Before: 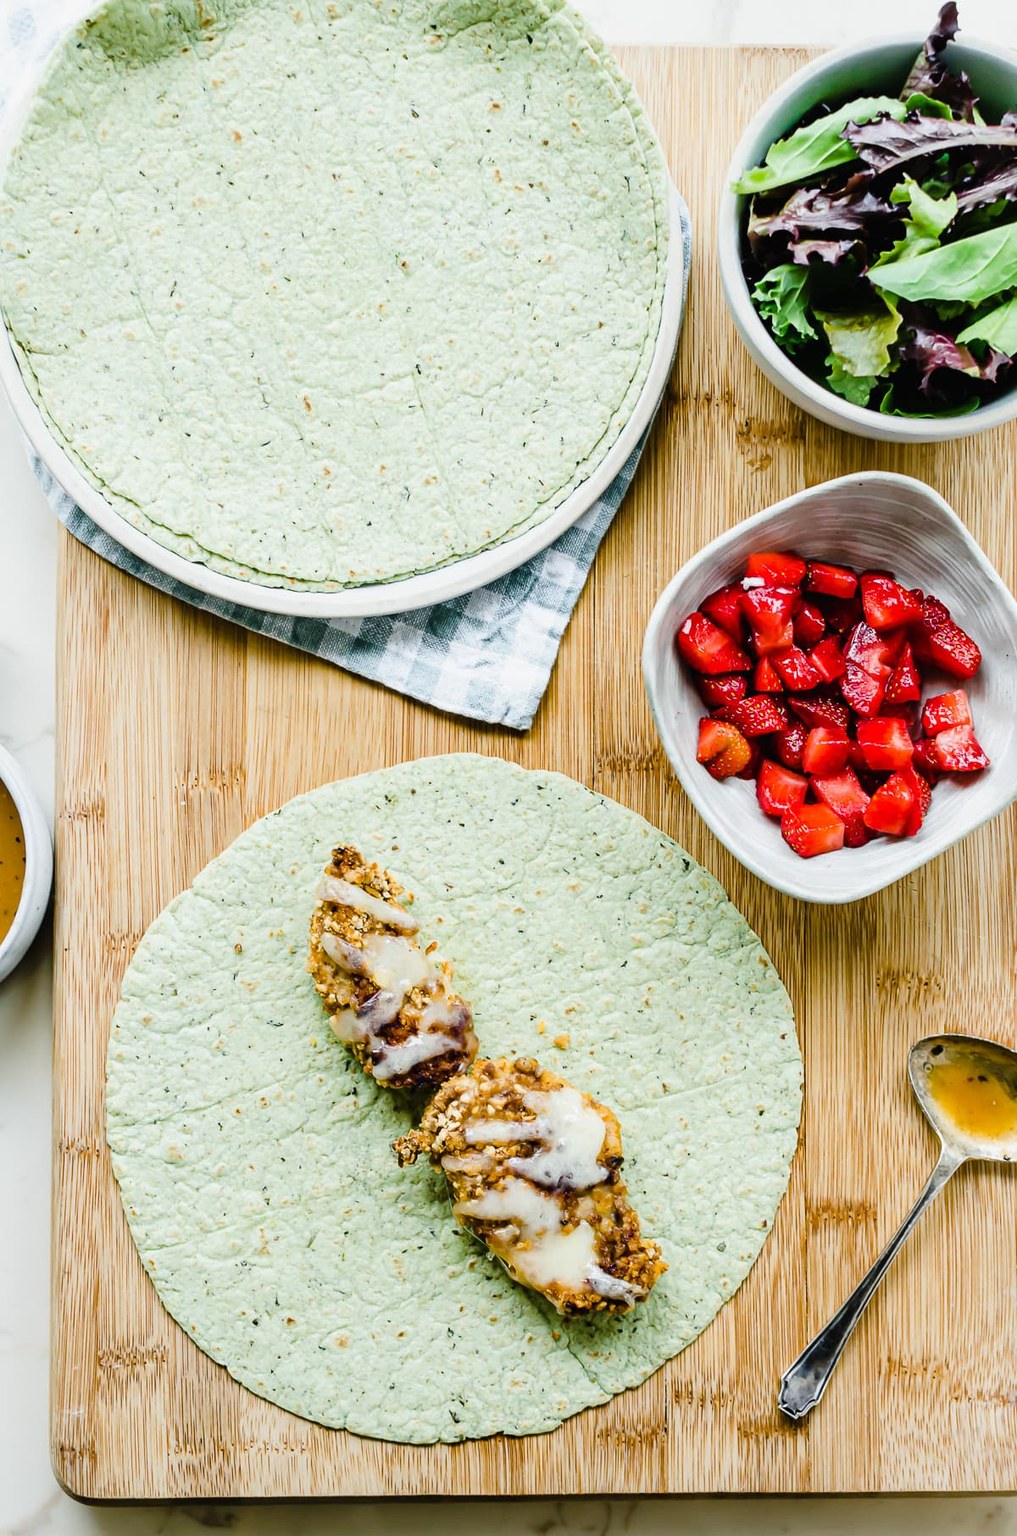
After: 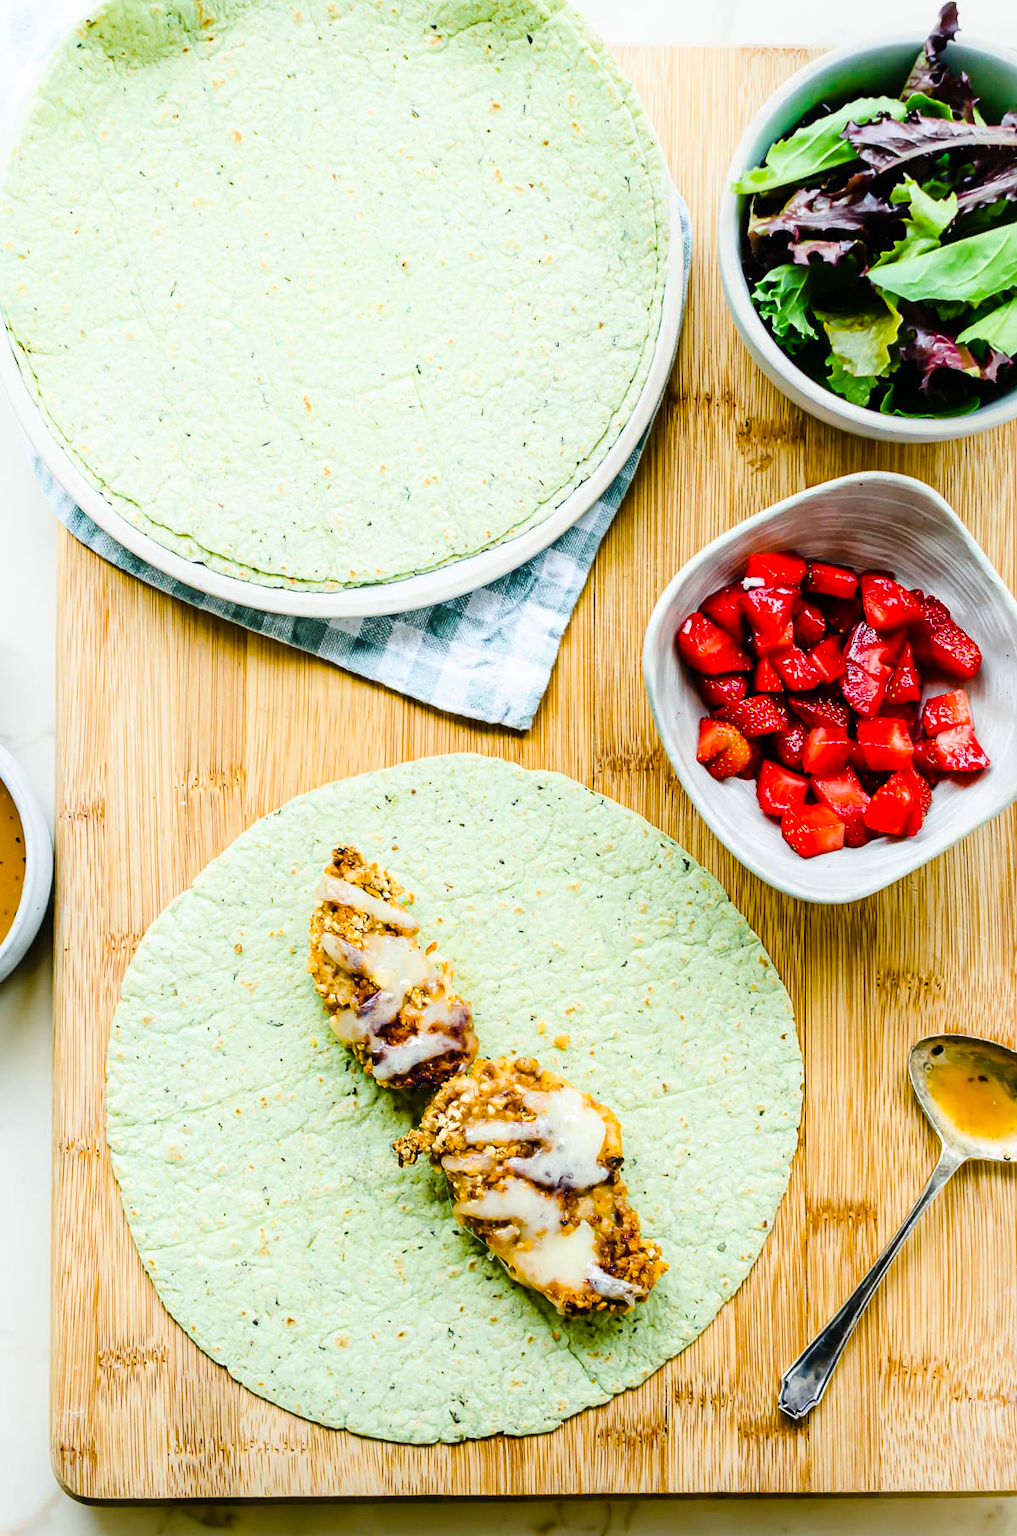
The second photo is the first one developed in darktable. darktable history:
velvia: strength 32%, mid-tones bias 0.2
shadows and highlights: shadows -24.28, highlights 49.77, soften with gaussian
local contrast: mode bilateral grid, contrast 20, coarseness 50, detail 120%, midtone range 0.2
